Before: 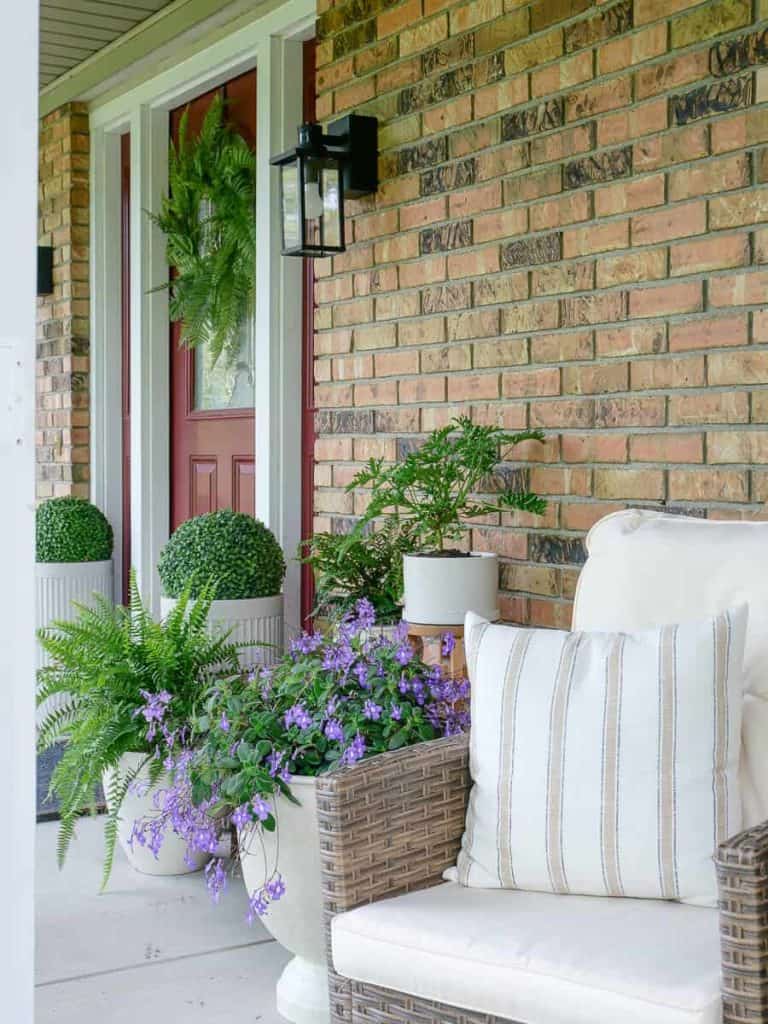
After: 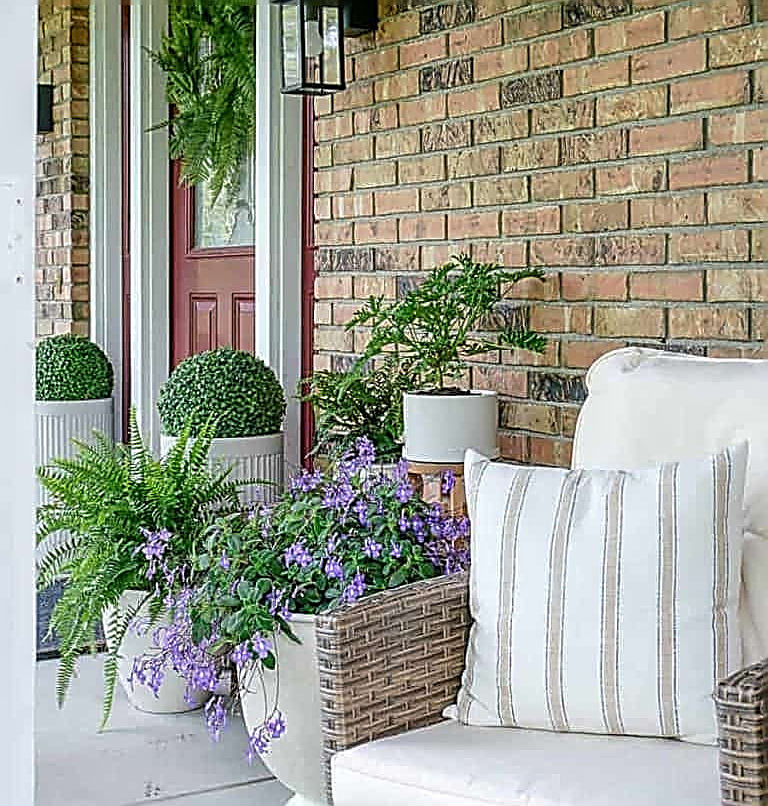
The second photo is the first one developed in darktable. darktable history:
sharpen: amount 1.997
crop and rotate: top 15.853%, bottom 5.433%
local contrast: on, module defaults
